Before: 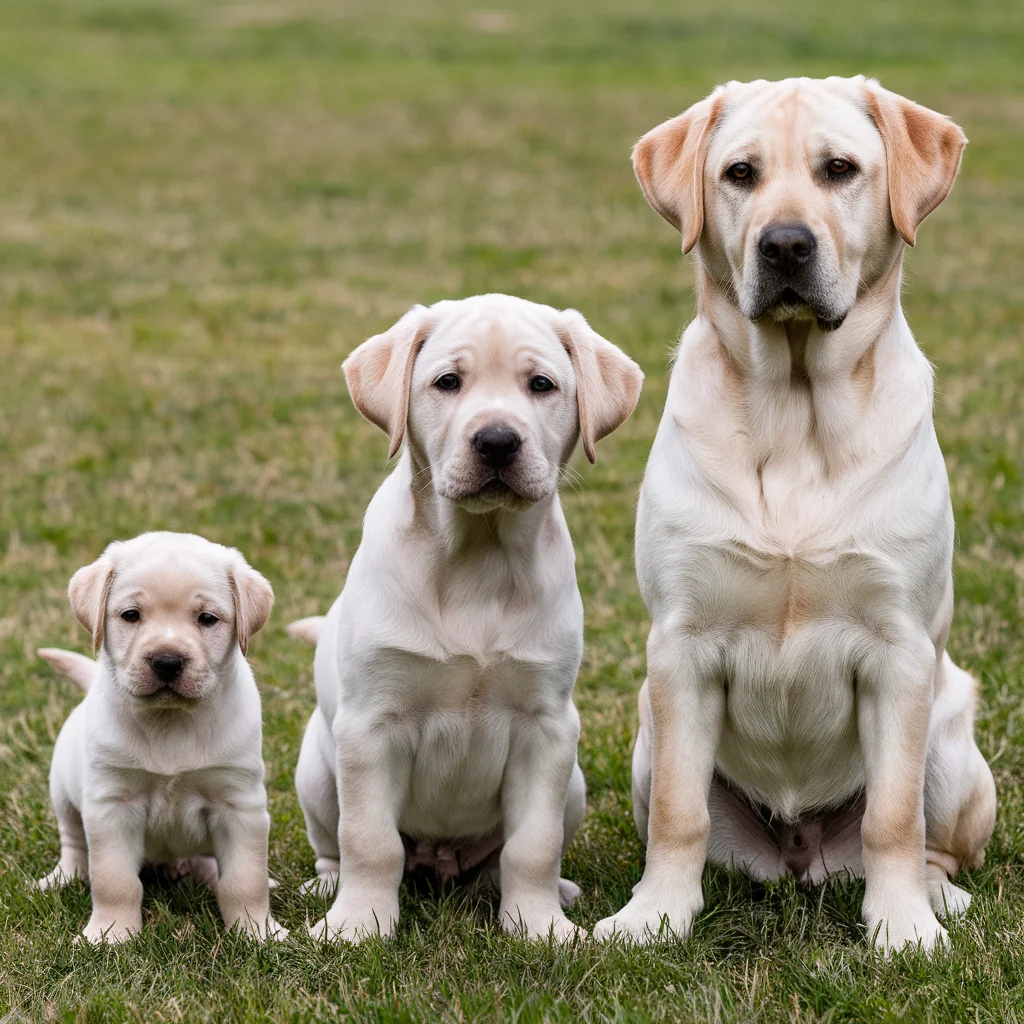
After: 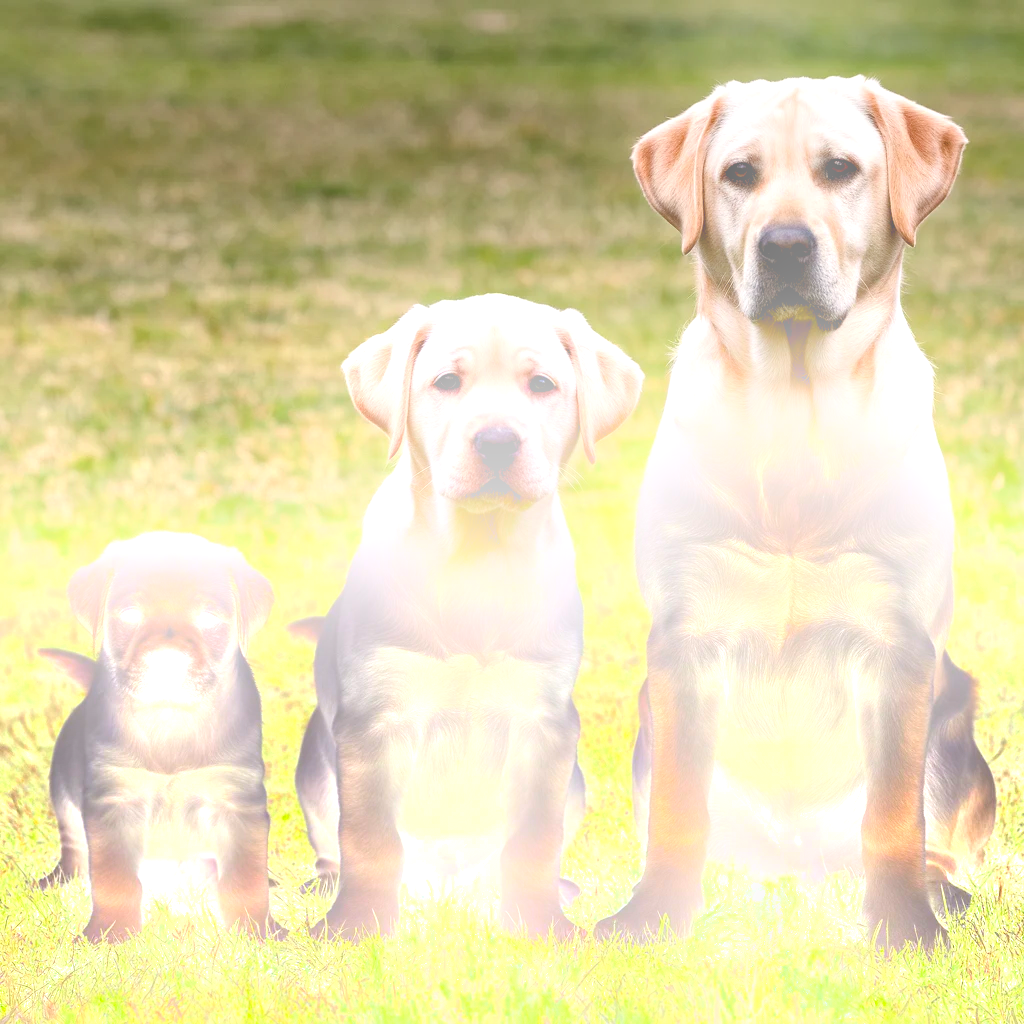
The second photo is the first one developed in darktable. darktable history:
graduated density: density -3.9 EV
color balance rgb: shadows lift › chroma 1%, shadows lift › hue 28.8°, power › hue 60°, highlights gain › chroma 1%, highlights gain › hue 60°, global offset › luminance 0.25%, perceptual saturation grading › highlights -20%, perceptual saturation grading › shadows 20%, perceptual brilliance grading › highlights 5%, perceptual brilliance grading › shadows -10%, global vibrance 19.67%
contrast equalizer: octaves 7, y [[0.6 ×6], [0.55 ×6], [0 ×6], [0 ×6], [0 ×6]], mix 0.53
bloom: on, module defaults
